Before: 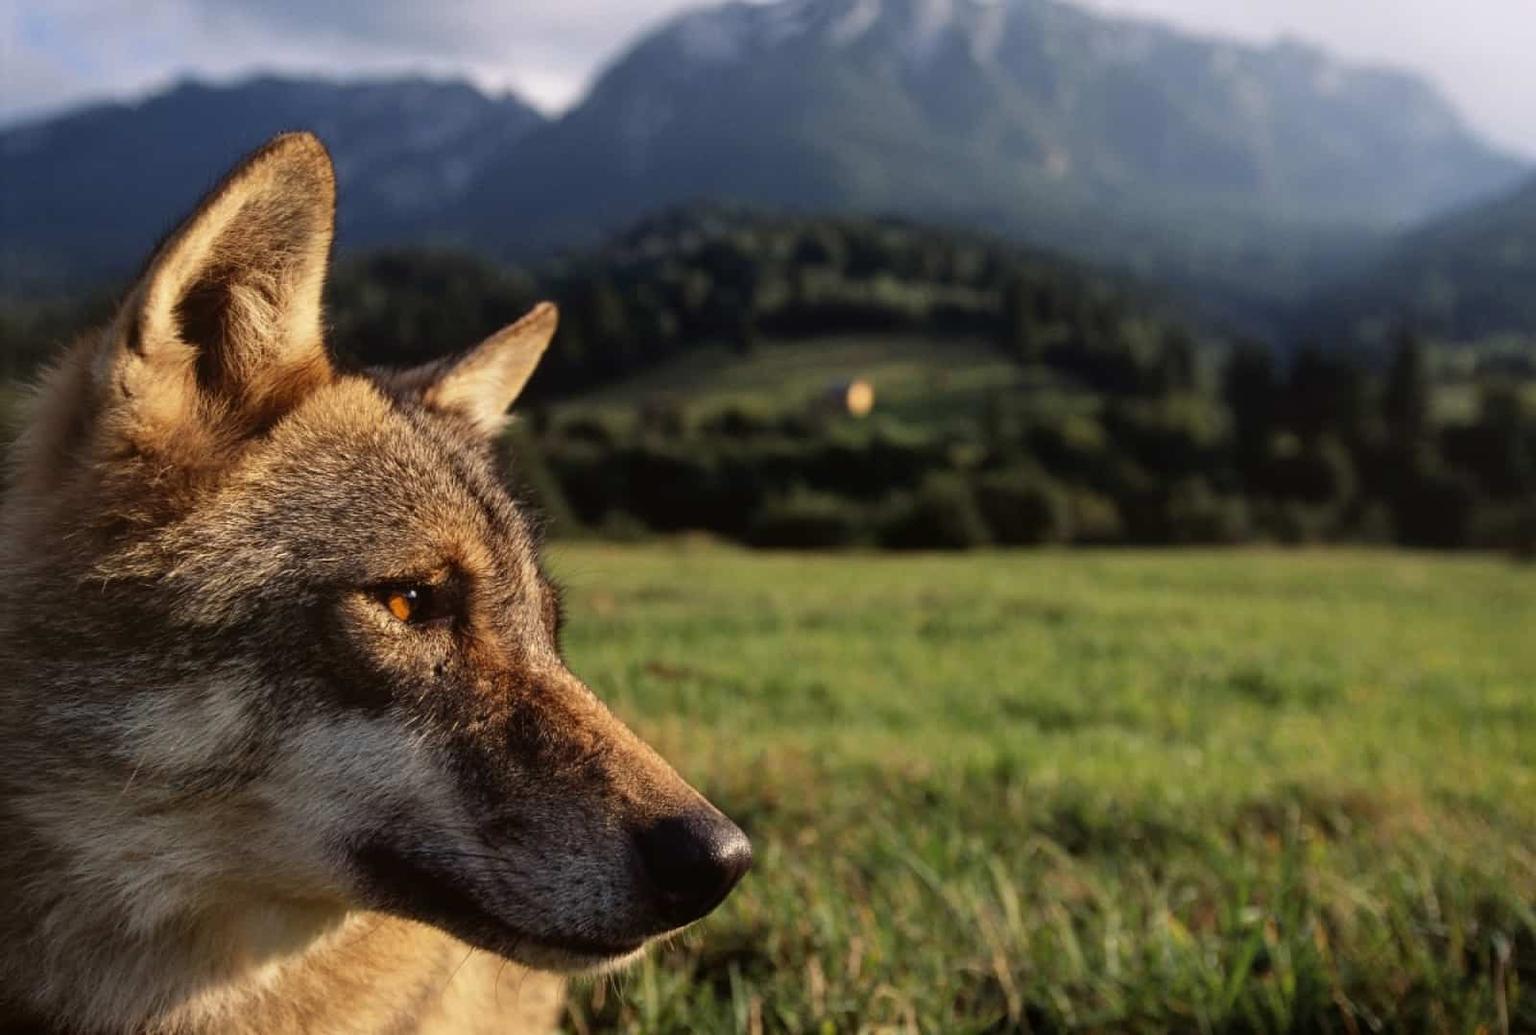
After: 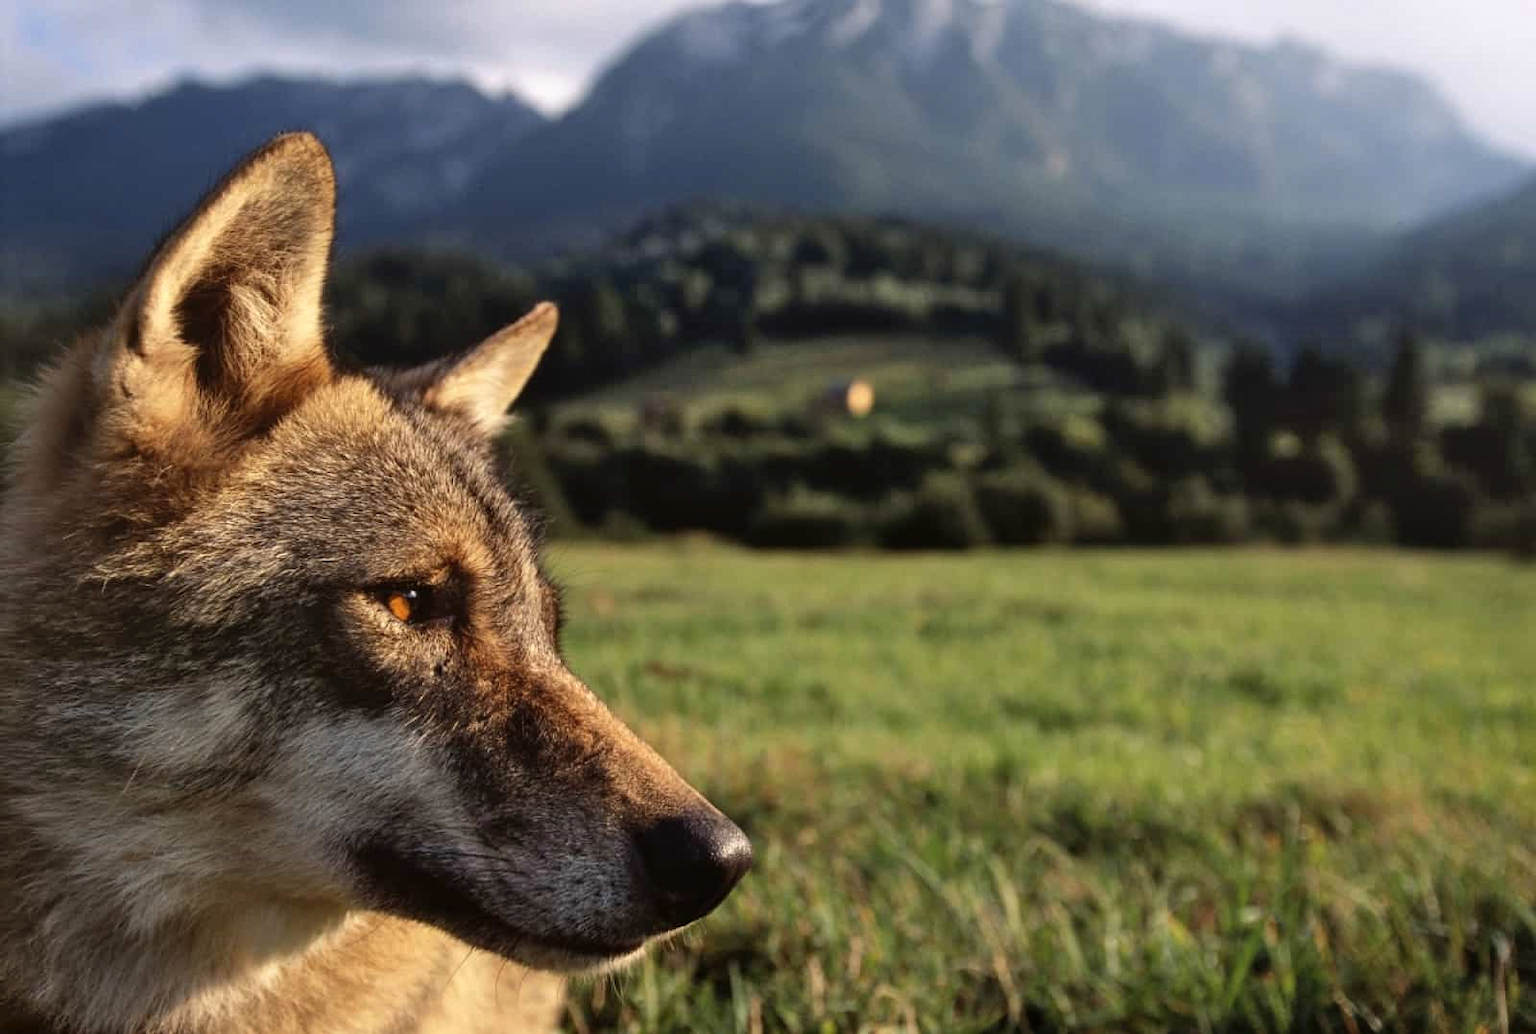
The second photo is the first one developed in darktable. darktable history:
shadows and highlights: radius 46.56, white point adjustment 6.48, compress 80.08%, soften with gaussian
